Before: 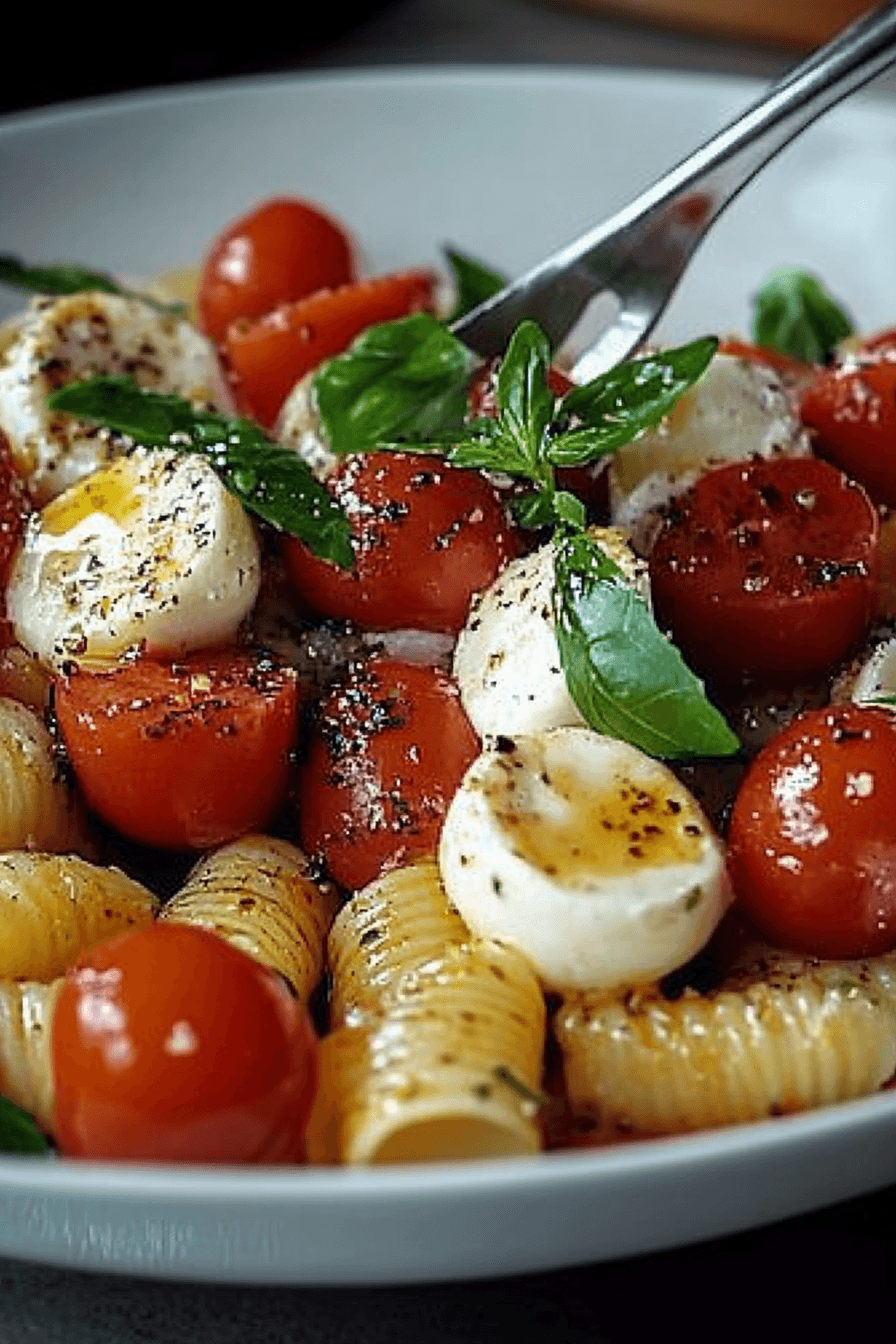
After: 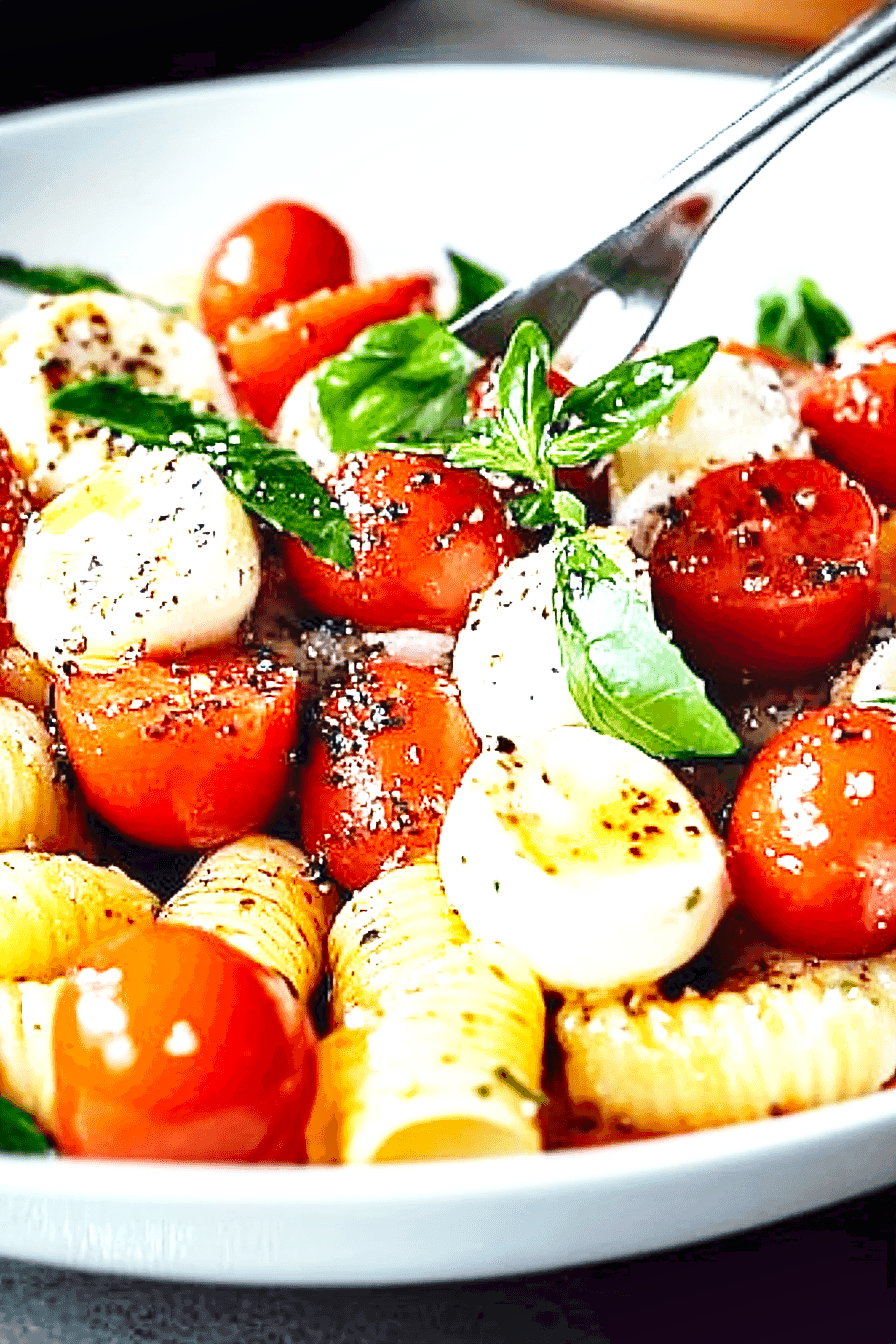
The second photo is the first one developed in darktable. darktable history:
base curve: curves: ch0 [(0, 0) (0.028, 0.03) (0.121, 0.232) (0.46, 0.748) (0.859, 0.968) (1, 1)], preserve colors none
exposure: black level correction 0, exposure 1.742 EV, compensate highlight preservation false
shadows and highlights: low approximation 0.01, soften with gaussian
